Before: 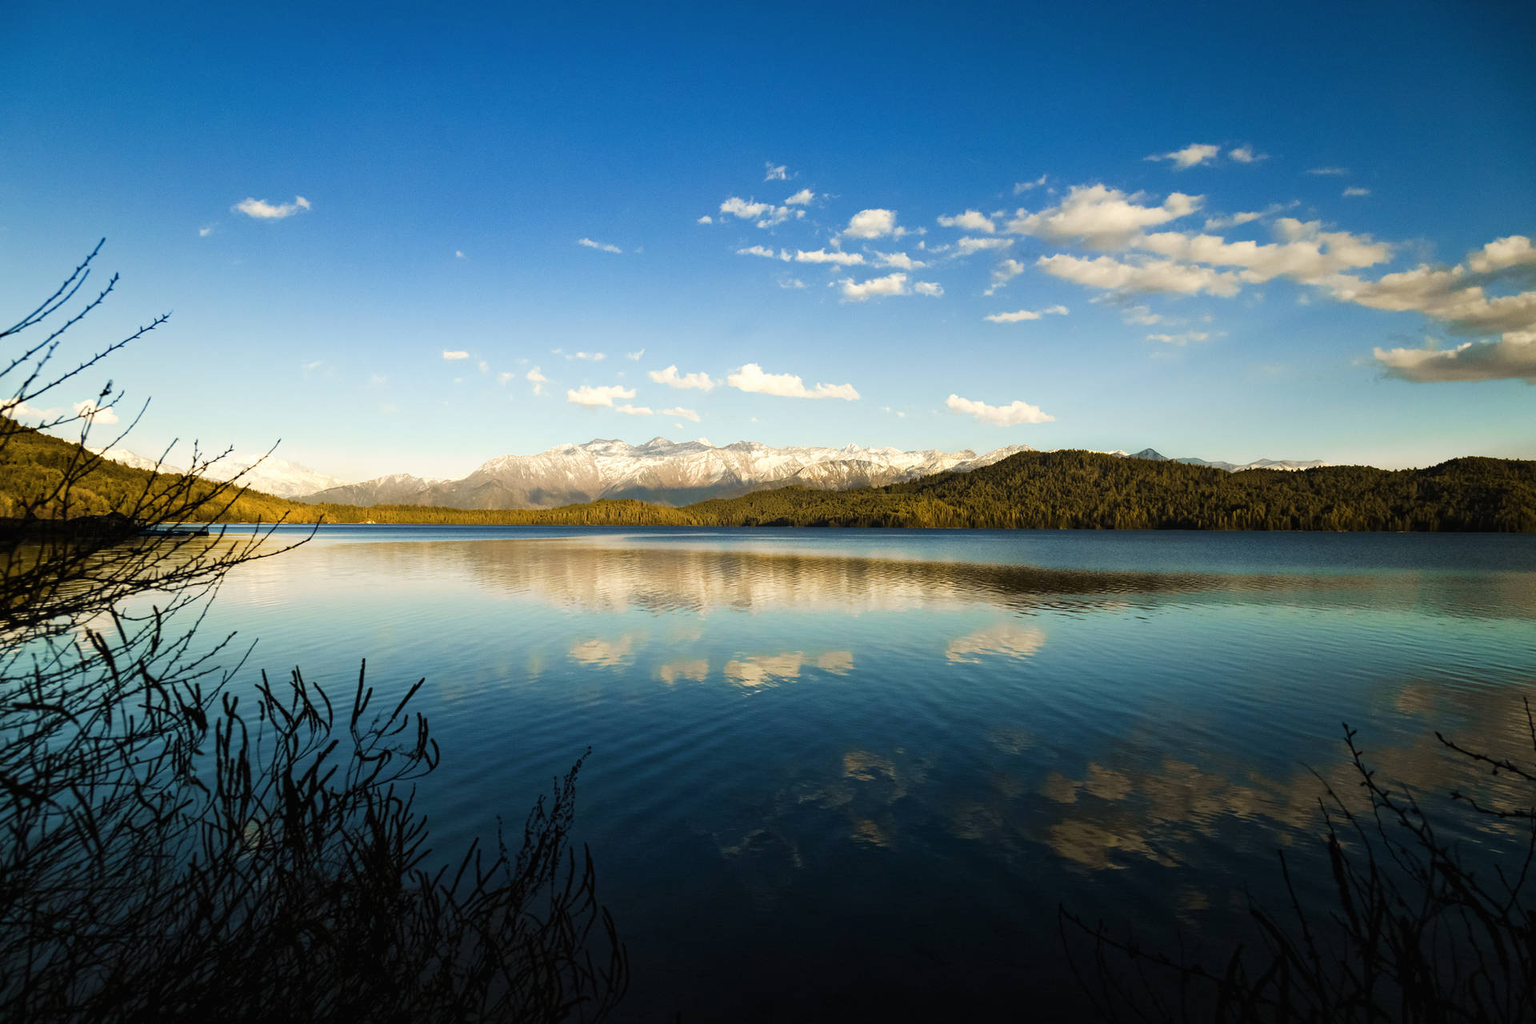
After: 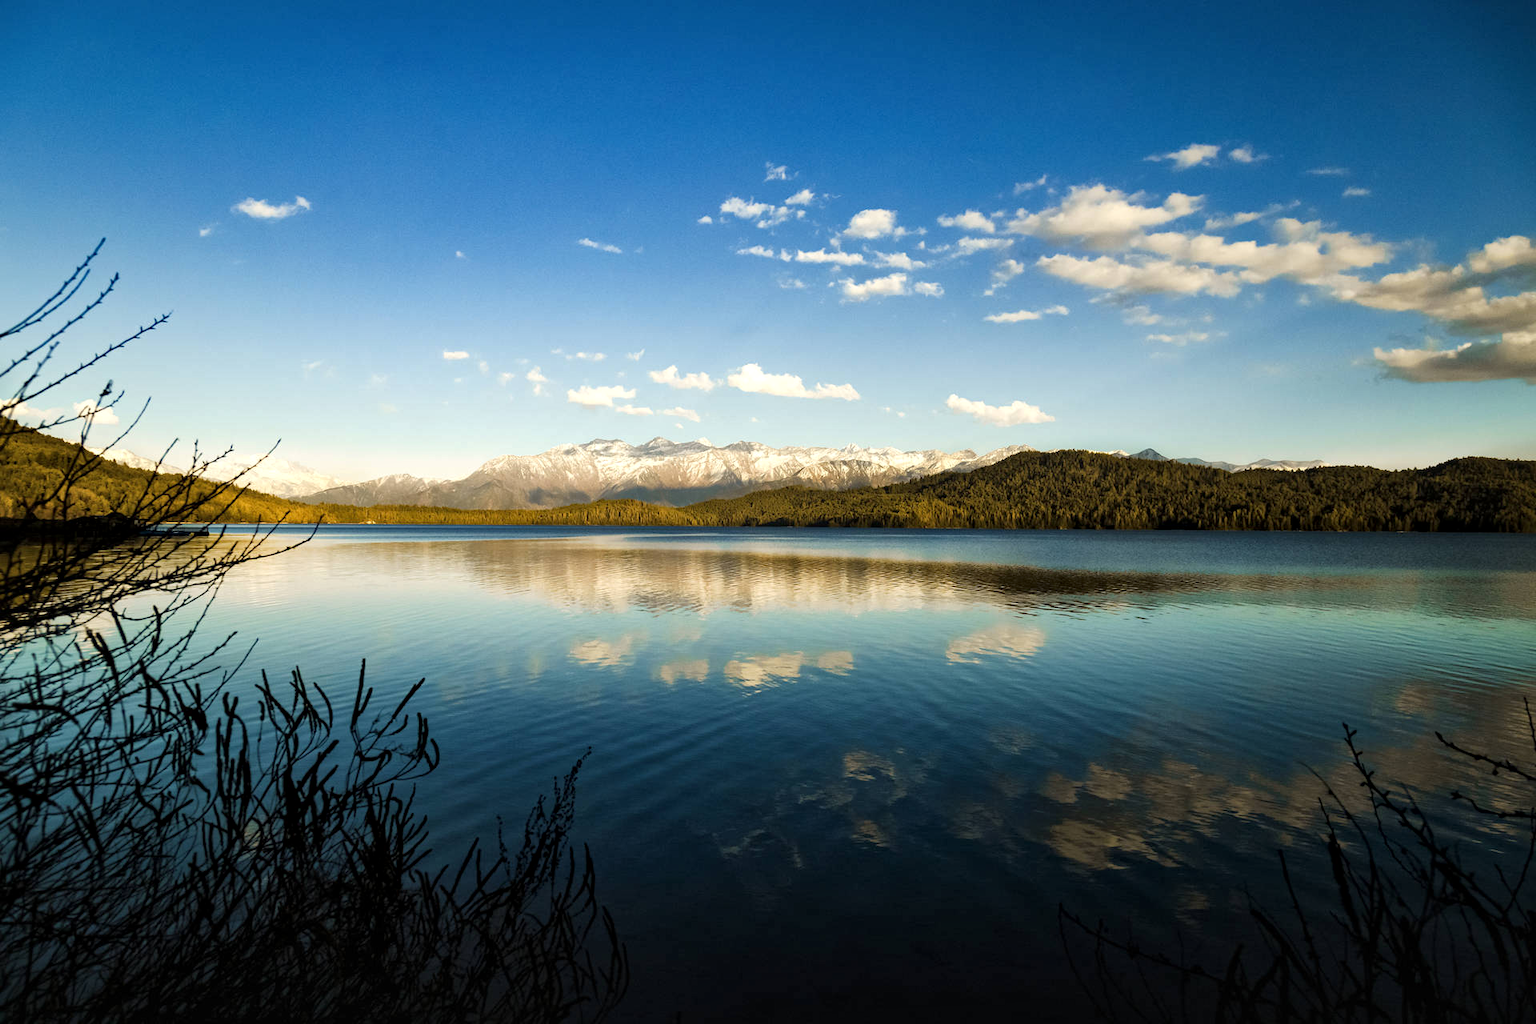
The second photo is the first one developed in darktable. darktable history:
local contrast: mode bilateral grid, contrast 19, coarseness 51, detail 132%, midtone range 0.2
